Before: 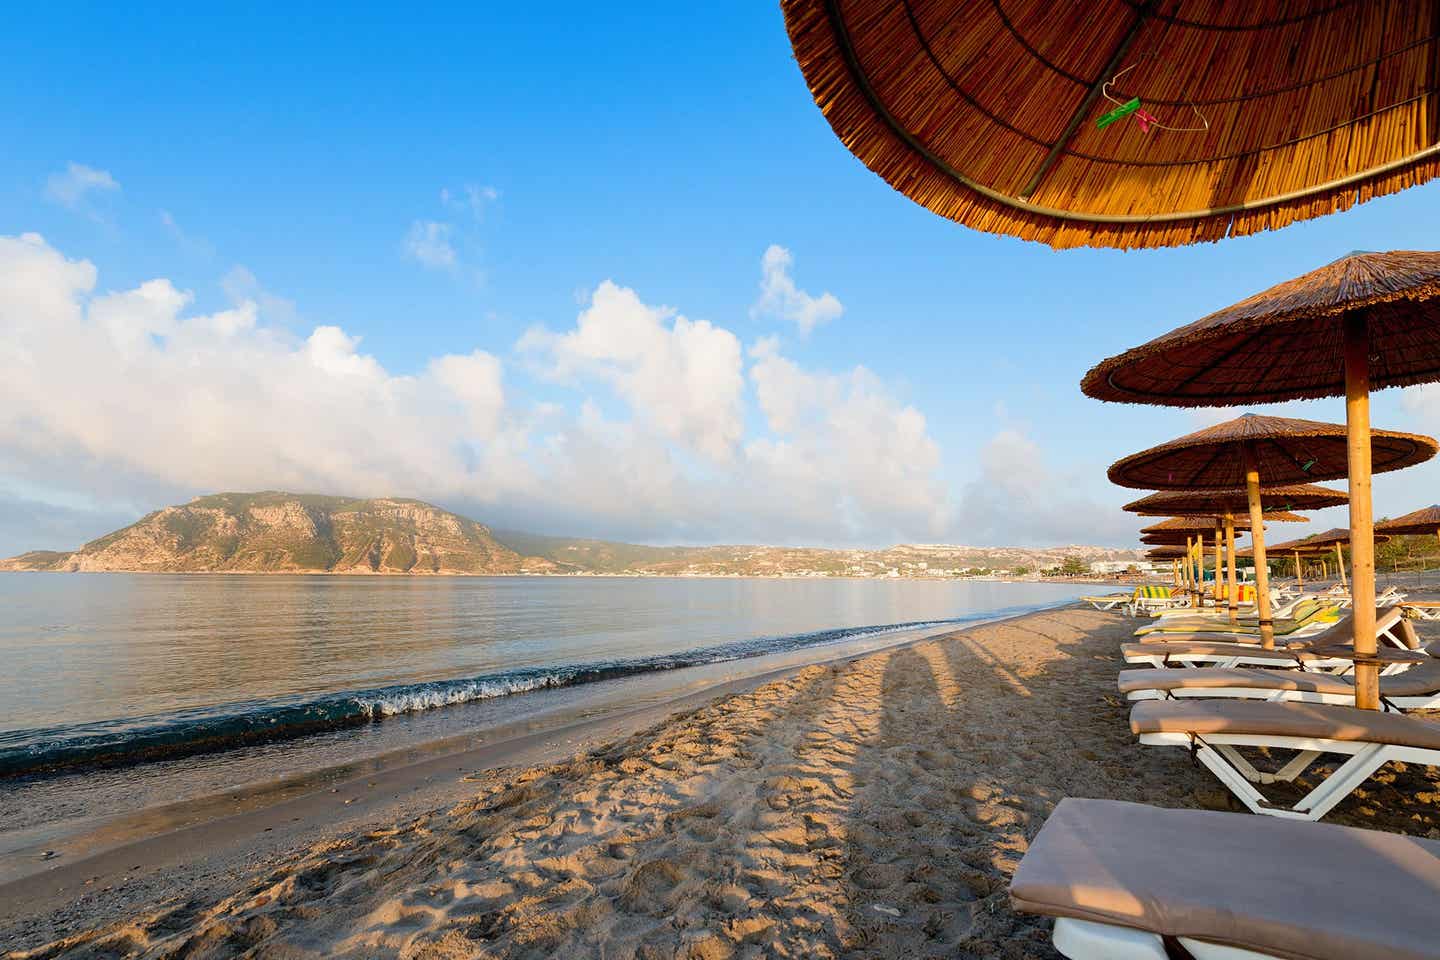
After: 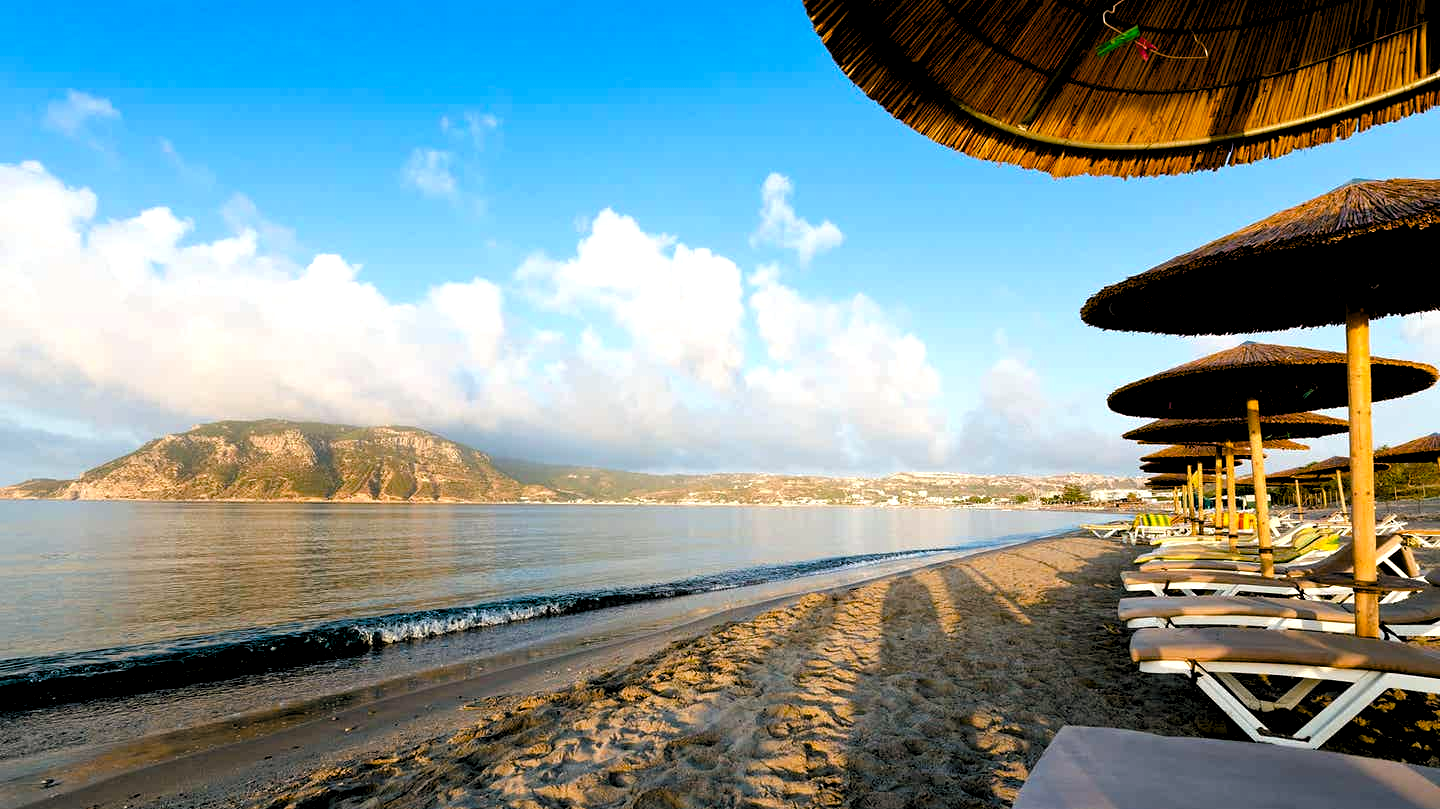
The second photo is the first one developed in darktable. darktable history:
levels: mode automatic, black 8.51%, levels [0, 0.498, 1]
crop: top 7.591%, bottom 8.103%
color balance rgb: power › hue 62.15°, global offset › luminance -0.349%, global offset › chroma 0.114%, global offset › hue 166.53°, perceptual saturation grading › global saturation 20%, perceptual saturation grading › highlights -25.654%, perceptual saturation grading › shadows 49.734%, perceptual brilliance grading › global brilliance 9.904%, perceptual brilliance grading › shadows 15.029%, global vibrance 20%
